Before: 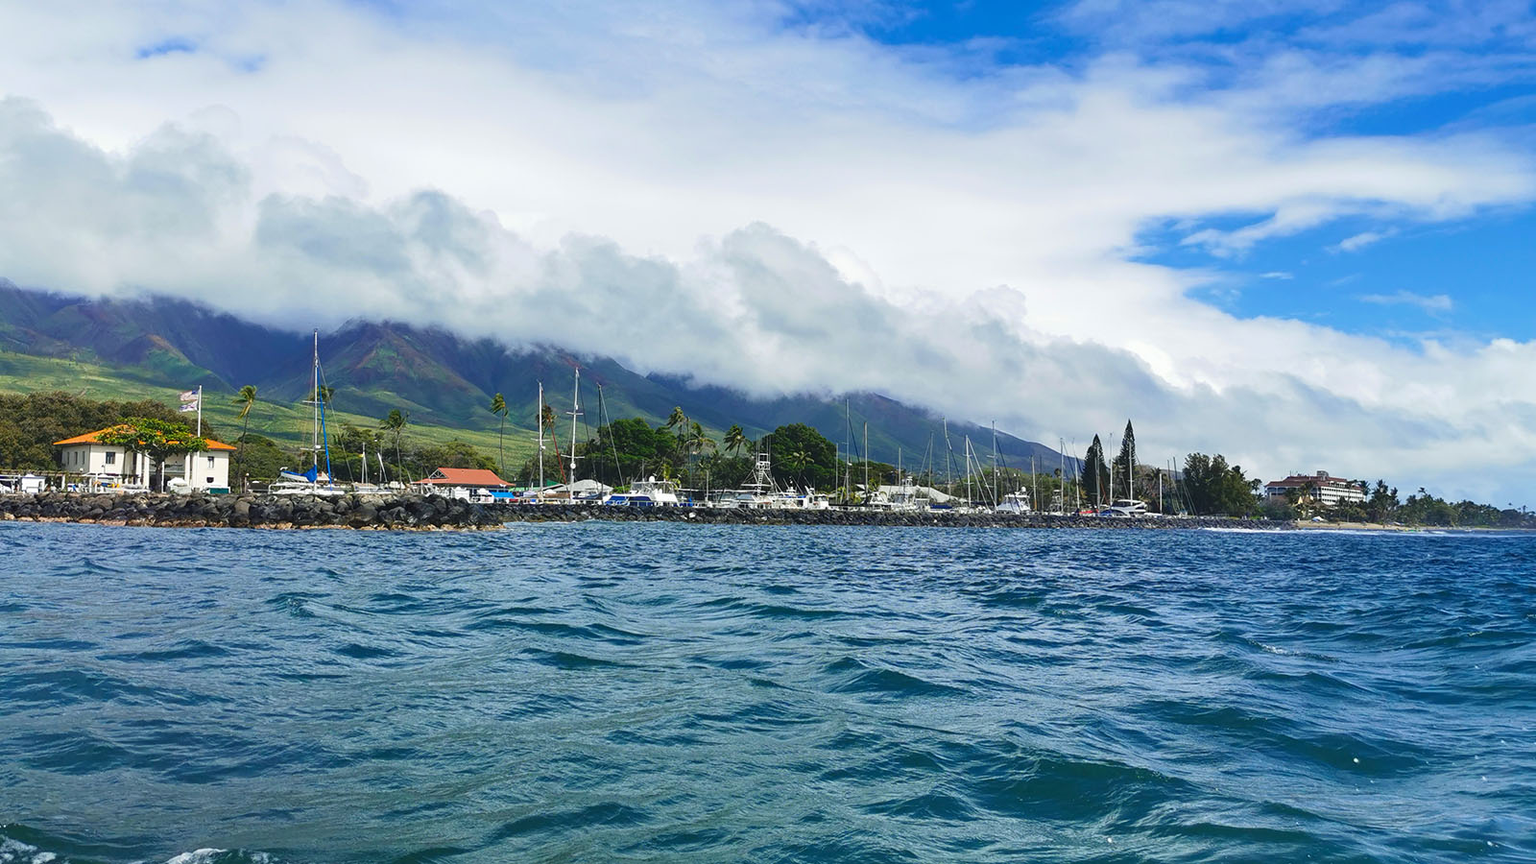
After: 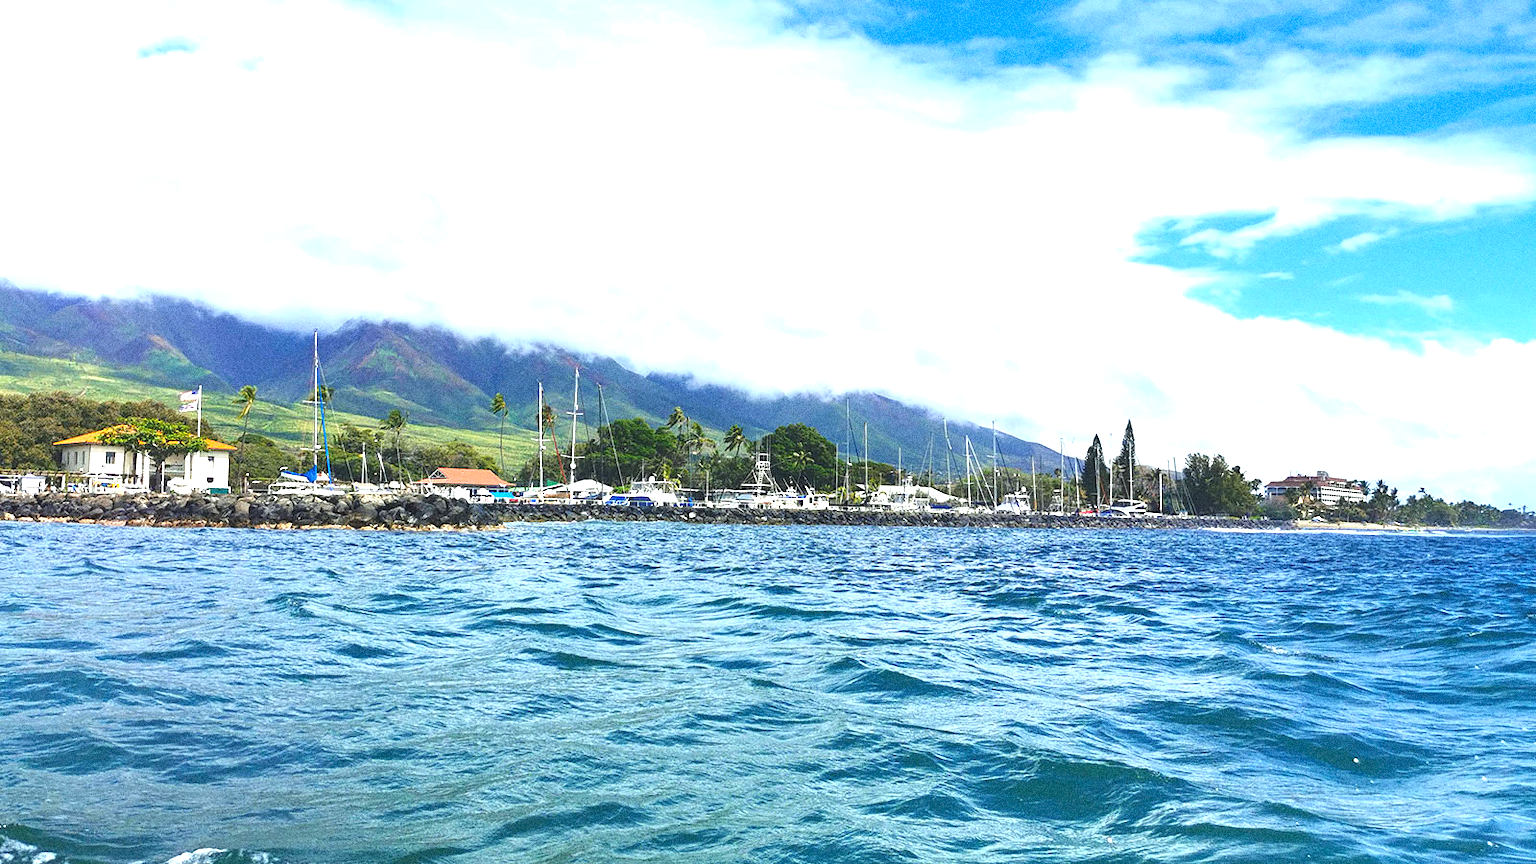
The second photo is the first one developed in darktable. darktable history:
grain: coarseness 0.09 ISO, strength 40%
exposure: black level correction 0, exposure 1.2 EV, compensate exposure bias true, compensate highlight preservation false
